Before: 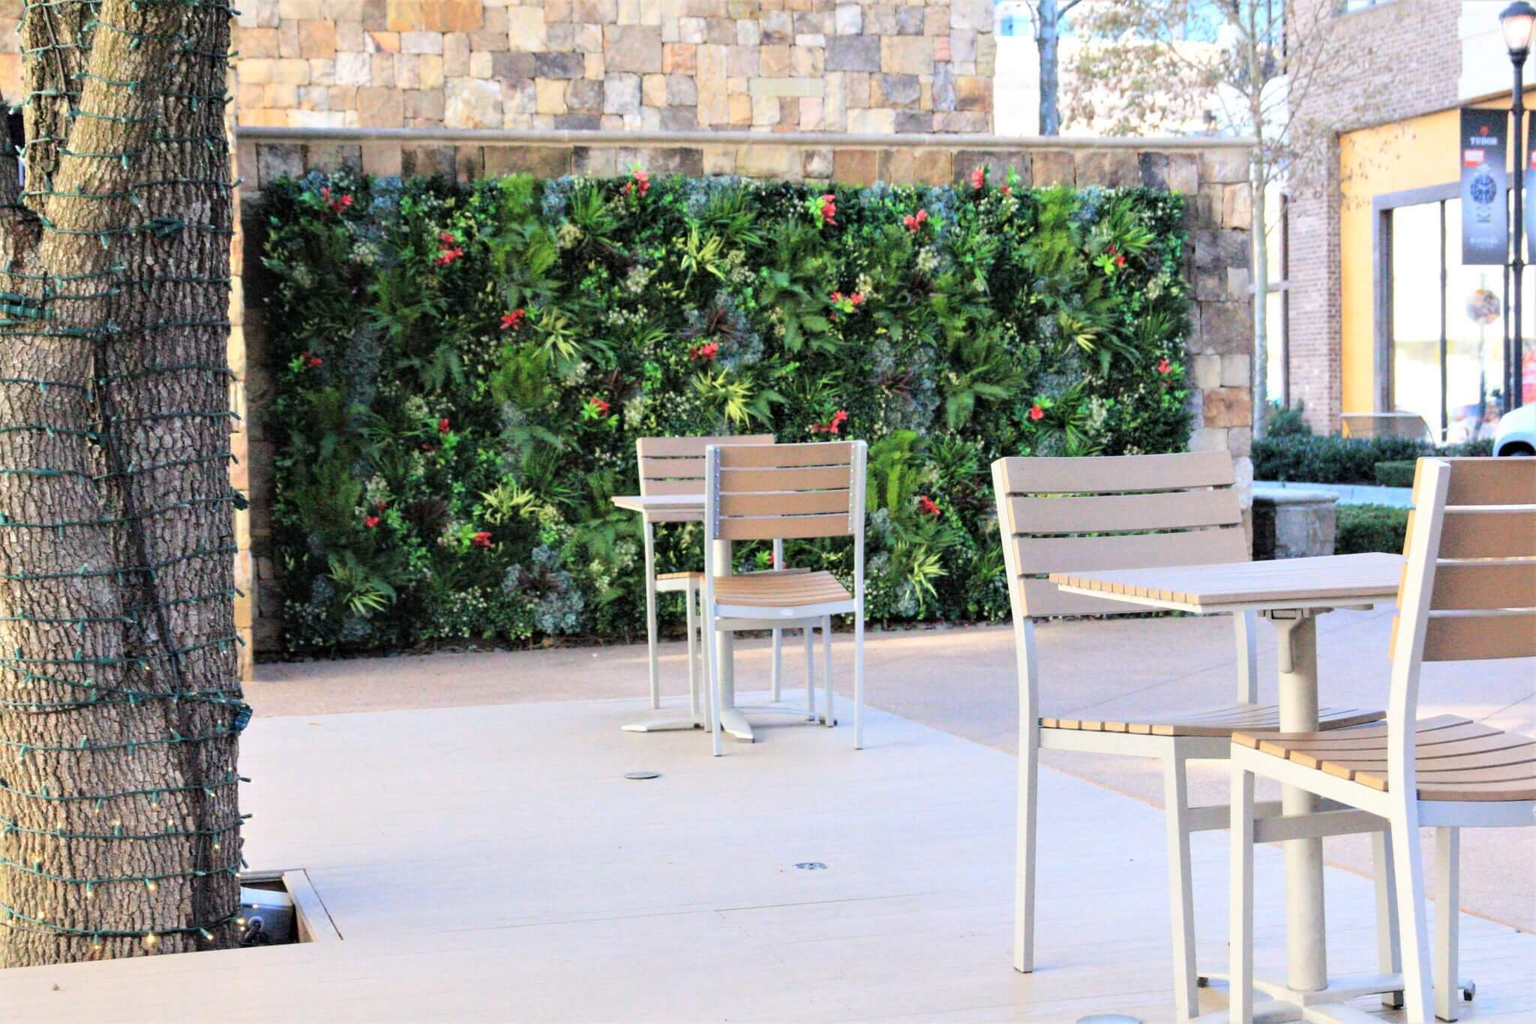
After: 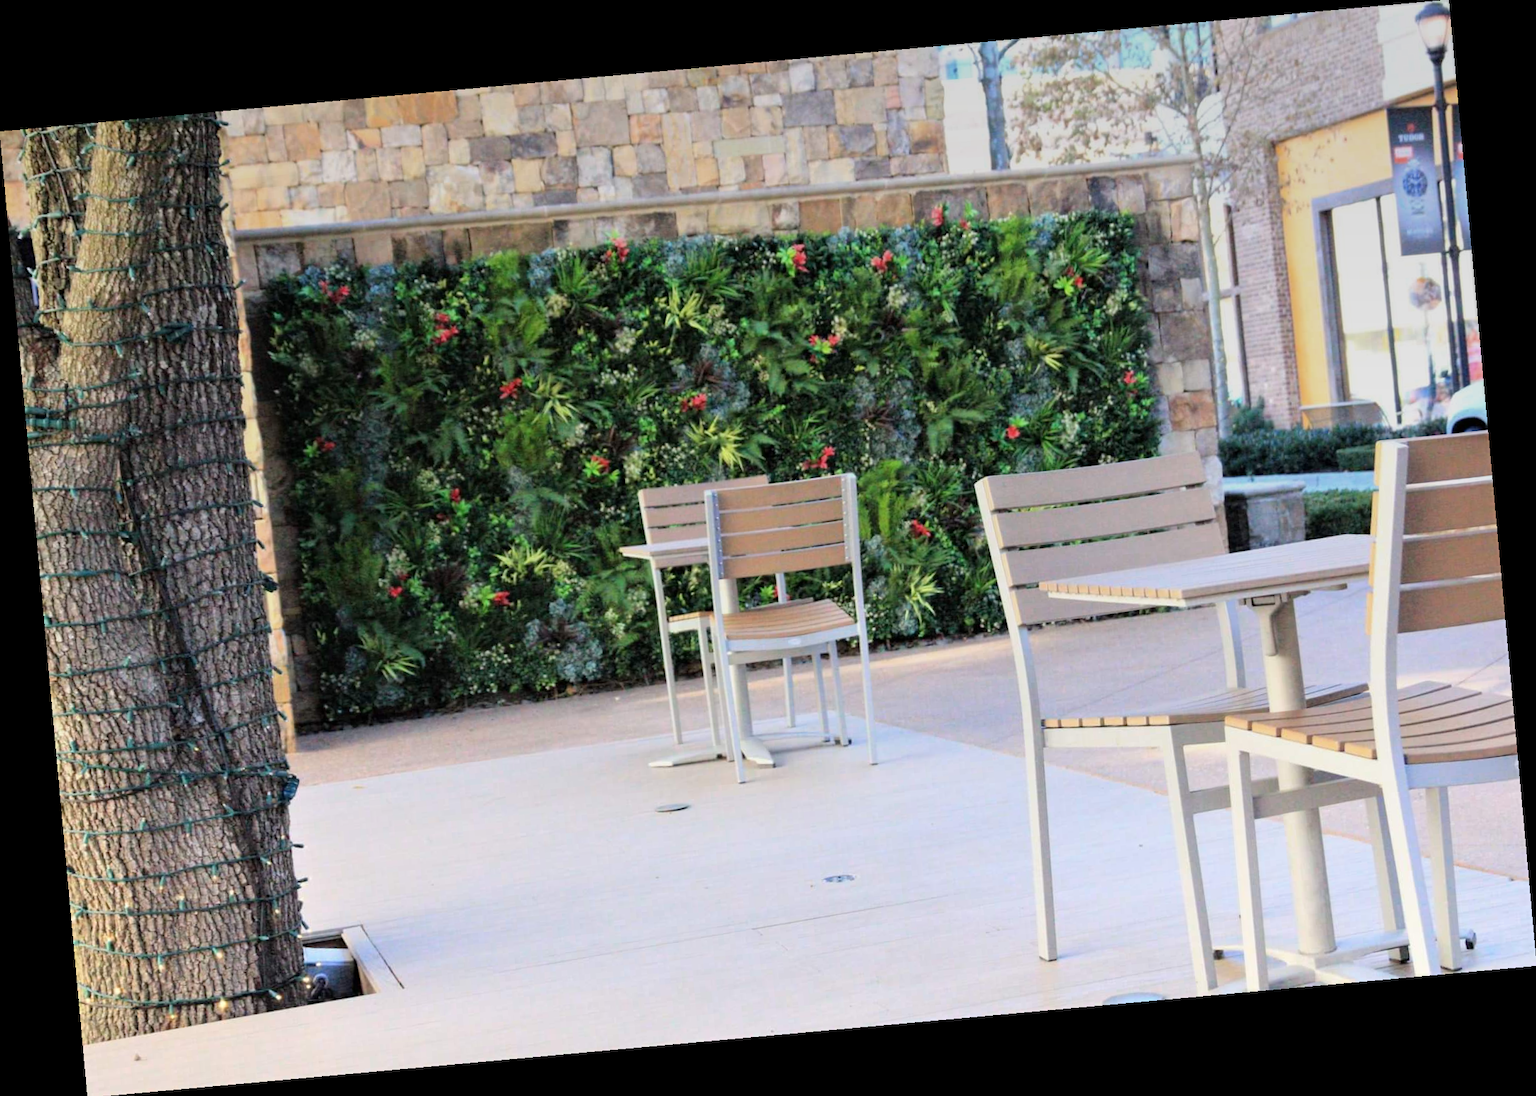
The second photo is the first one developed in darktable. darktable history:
rotate and perspective: rotation -5.2°, automatic cropping off
graduated density: on, module defaults
